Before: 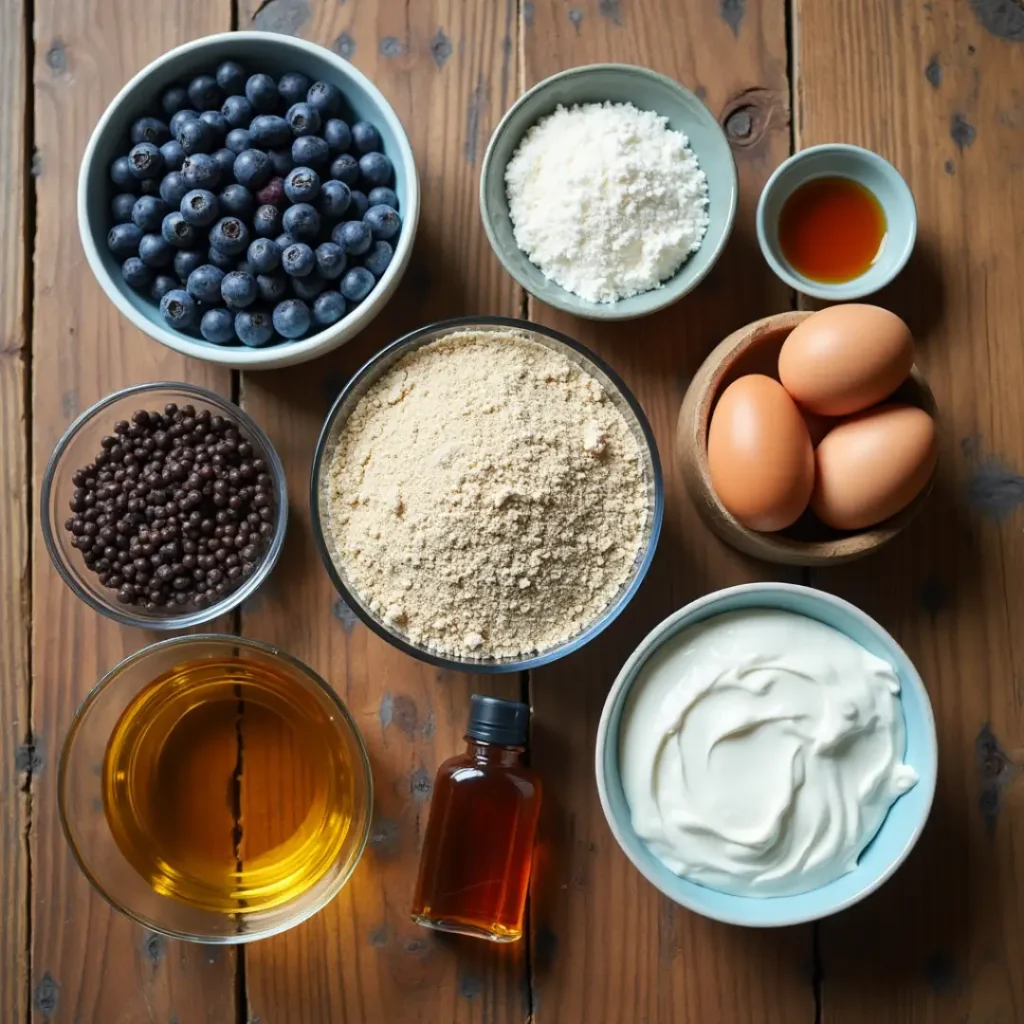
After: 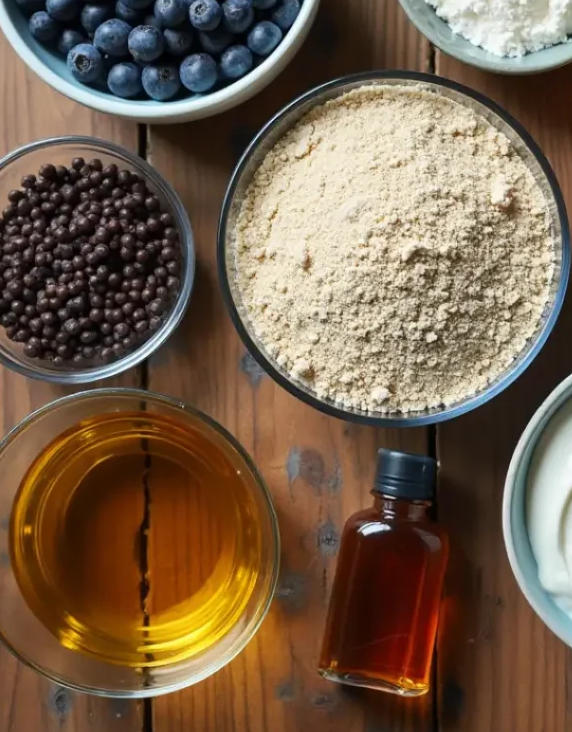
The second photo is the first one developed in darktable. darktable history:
crop: left 9.131%, top 24.113%, right 34.983%, bottom 4.321%
